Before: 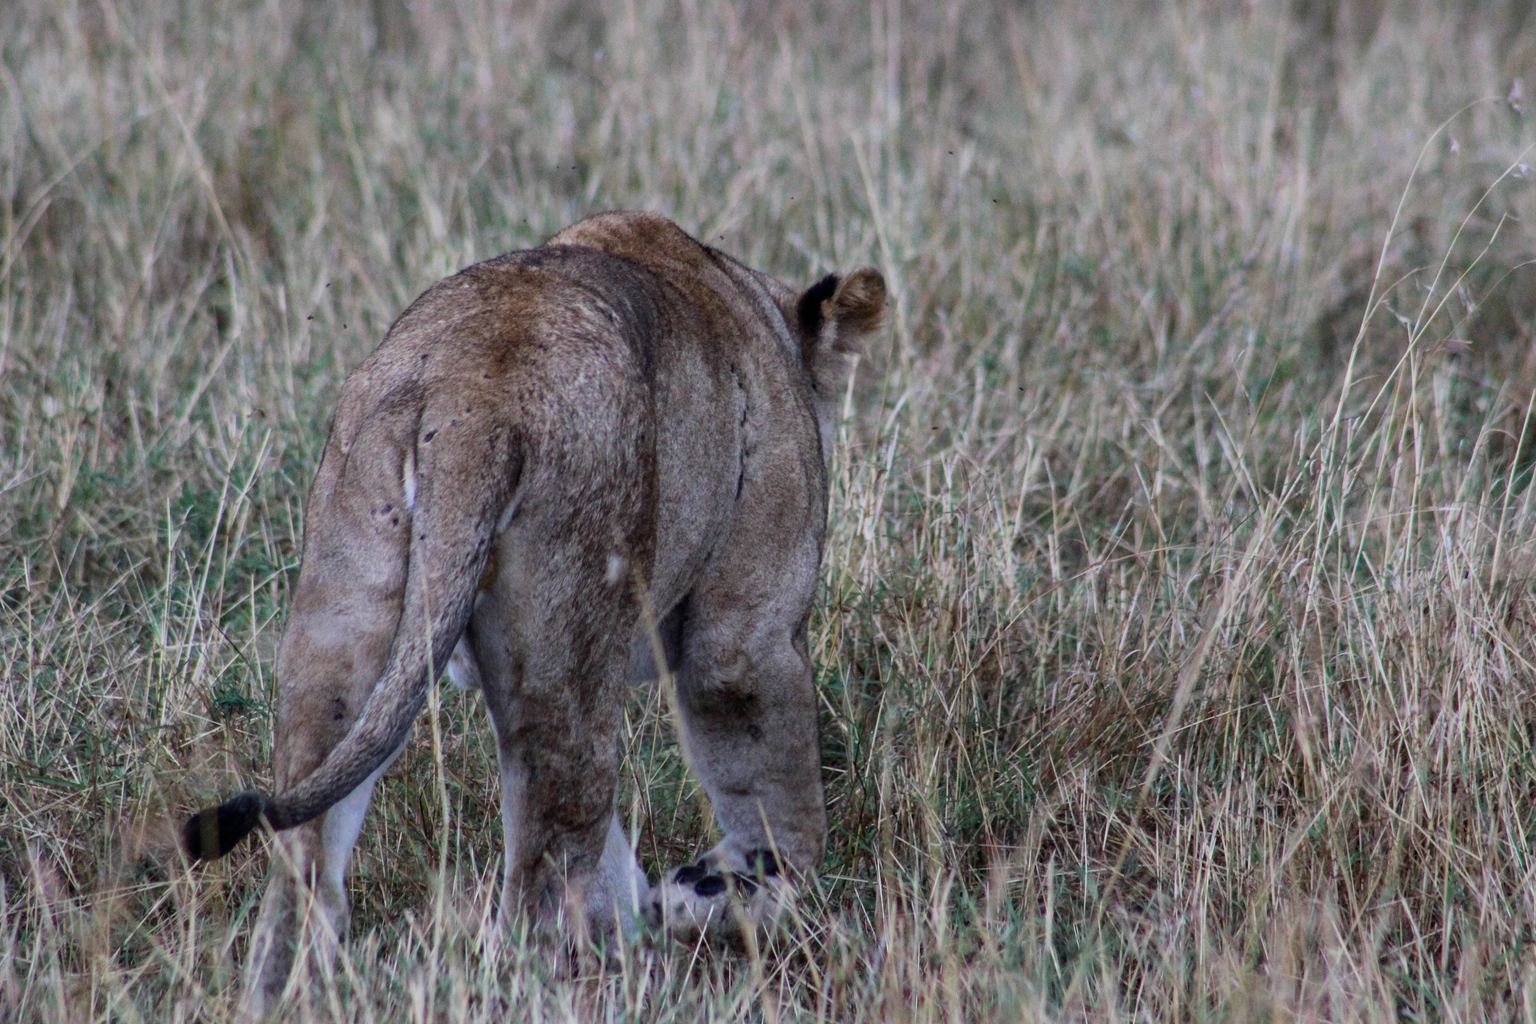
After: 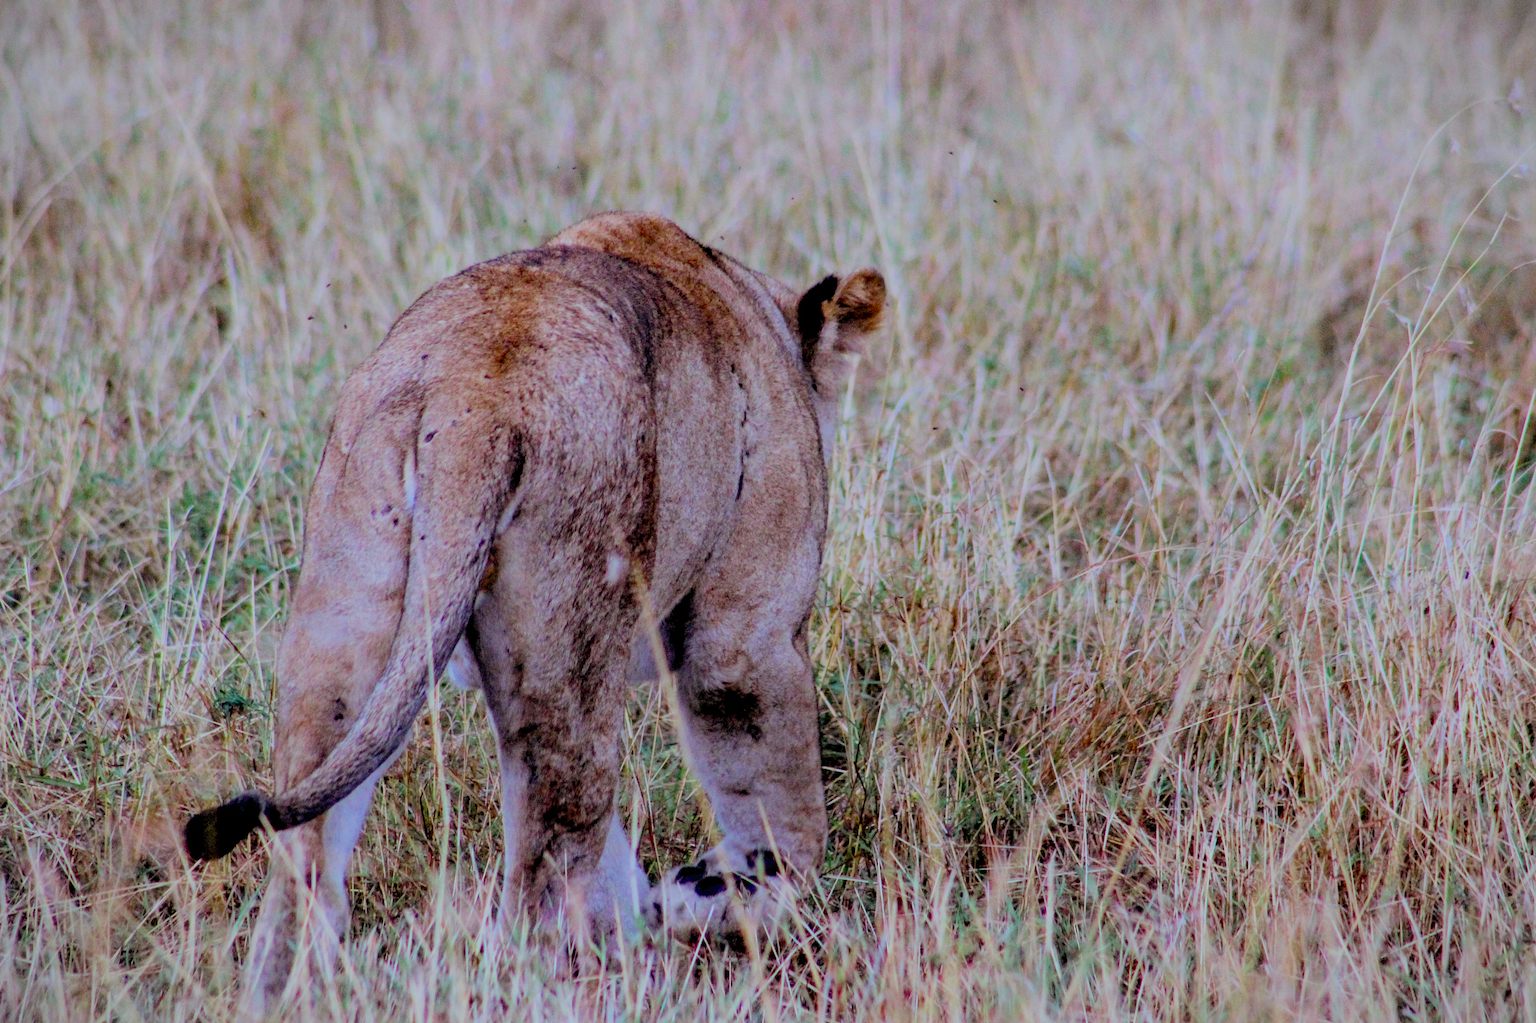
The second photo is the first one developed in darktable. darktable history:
exposure: black level correction 0.011, exposure 1.088 EV, compensate exposure bias true, compensate highlight preservation false
vignetting: fall-off start 100%, brightness -0.282, width/height ratio 1.31
rgb levels: mode RGB, independent channels, levels [[0, 0.5, 1], [0, 0.521, 1], [0, 0.536, 1]]
white balance: red 0.967, blue 1.049
filmic rgb: white relative exposure 8 EV, threshold 3 EV, hardness 2.44, latitude 10.07%, contrast 0.72, highlights saturation mix 10%, shadows ↔ highlights balance 1.38%, color science v4 (2020), enable highlight reconstruction true
